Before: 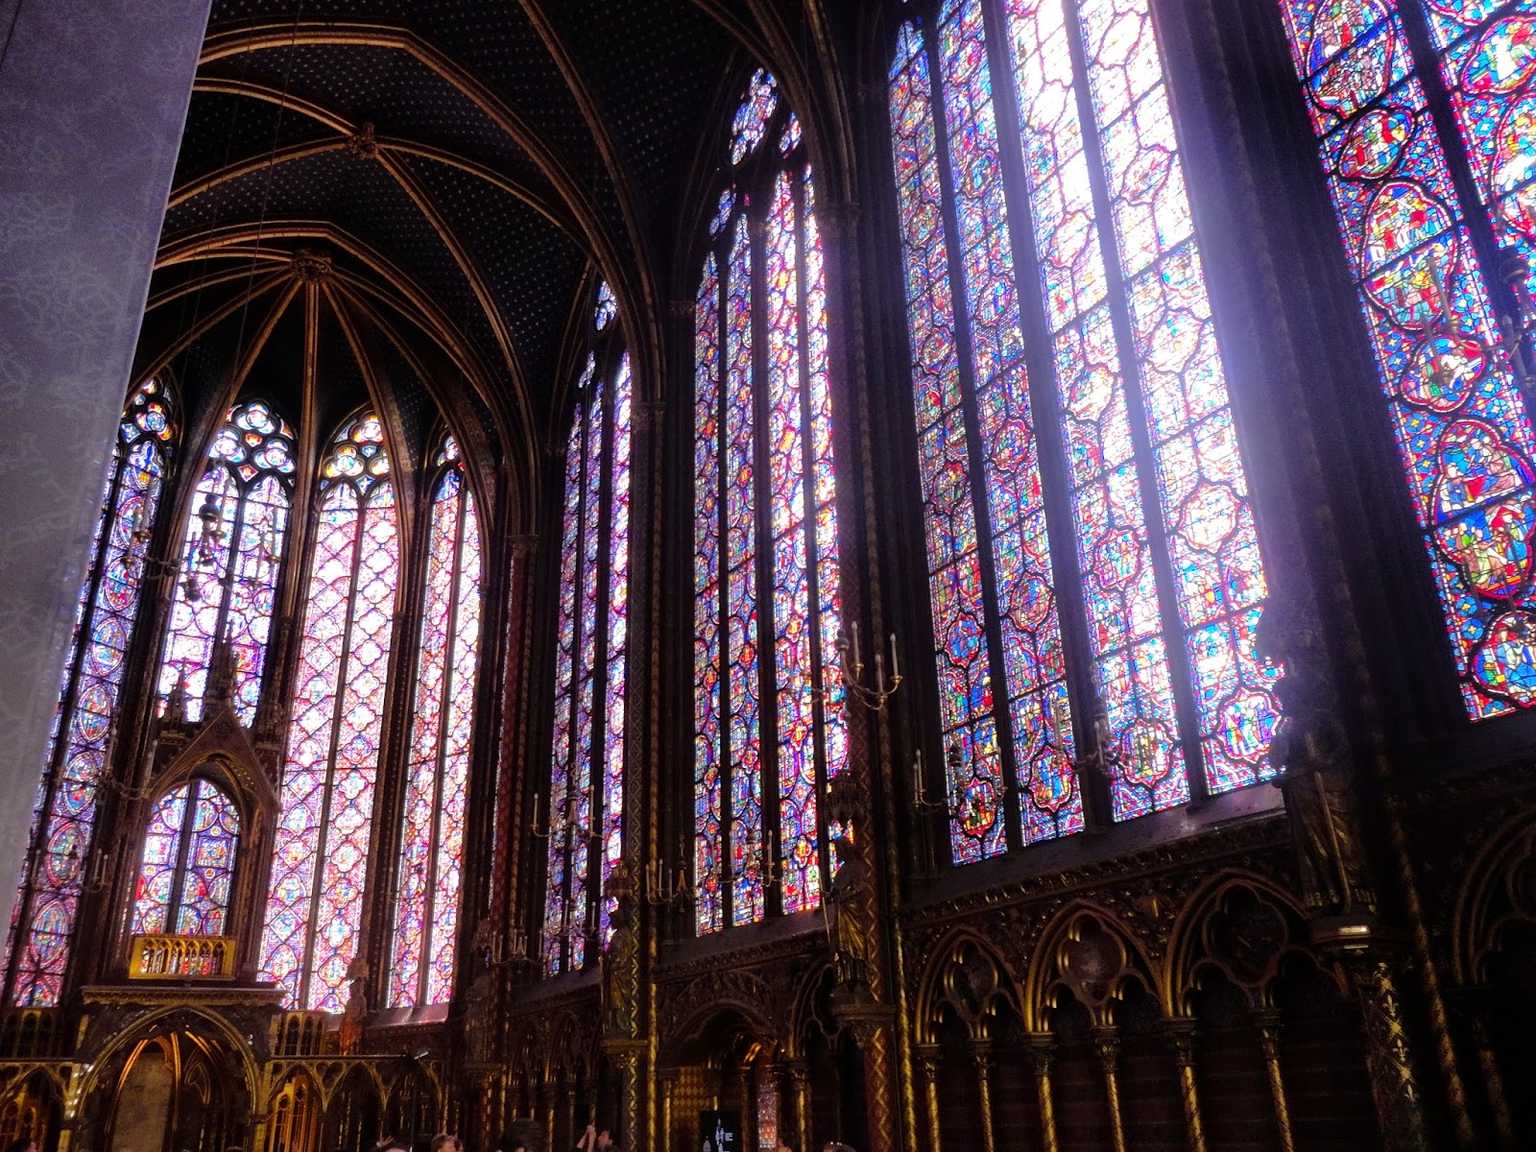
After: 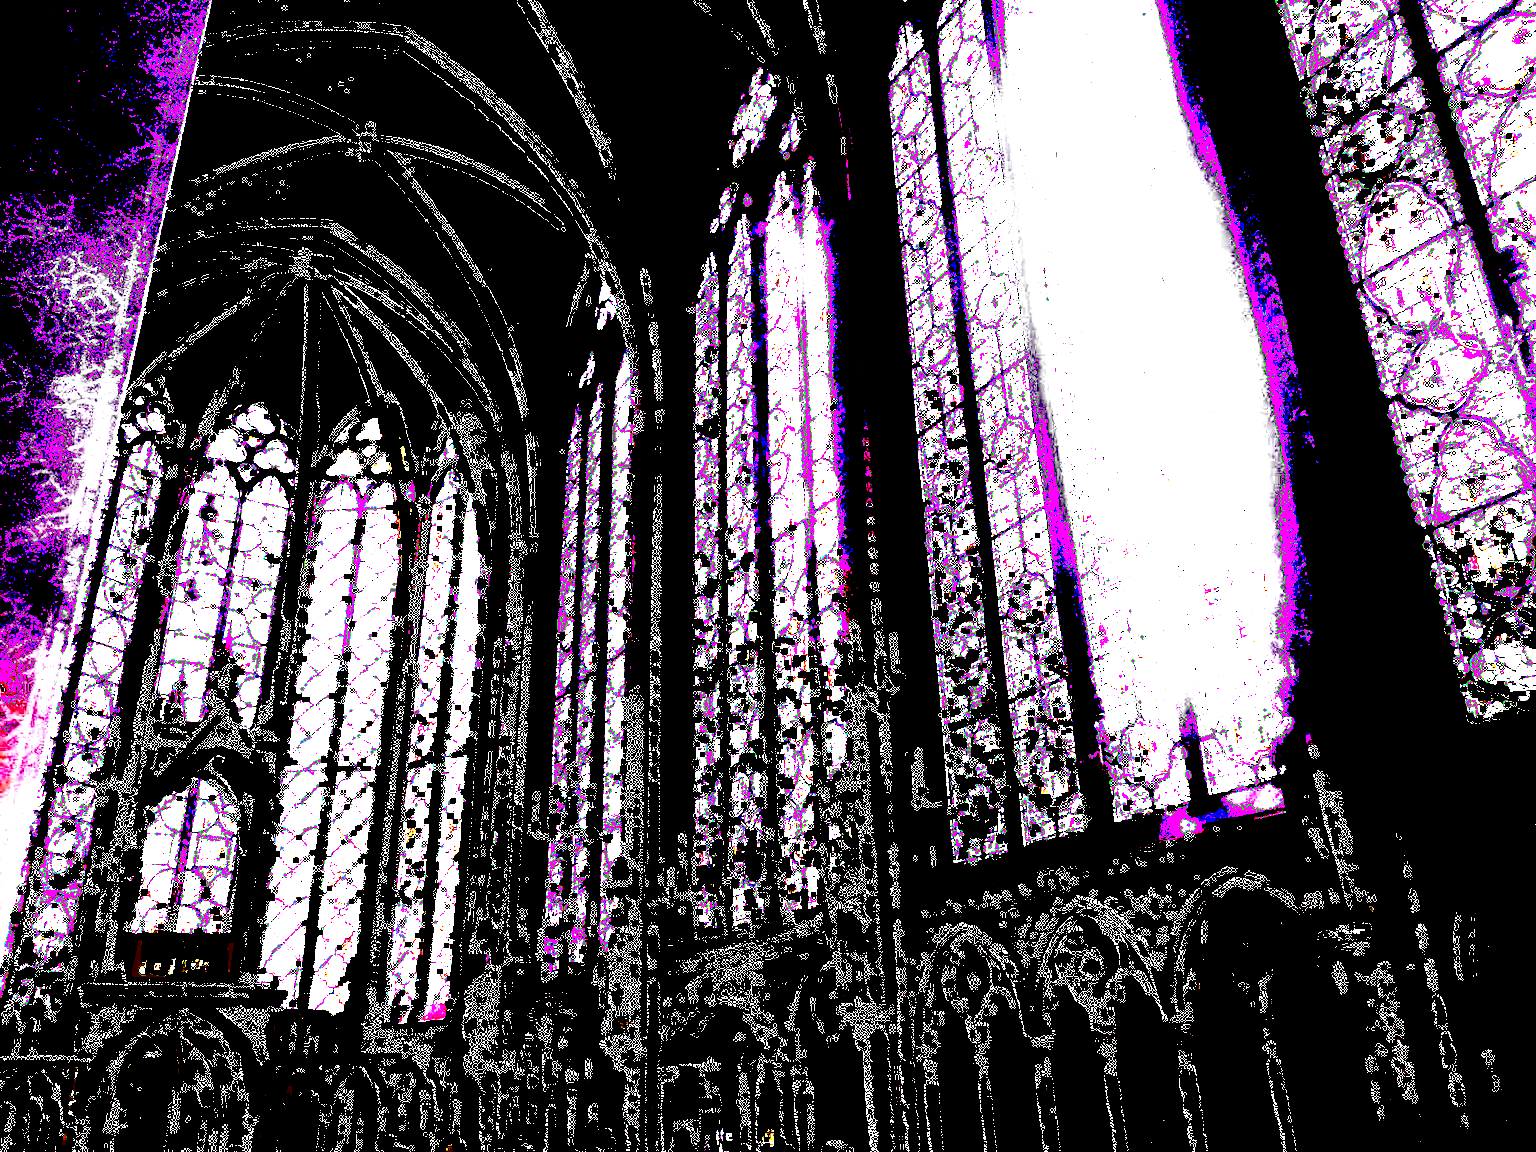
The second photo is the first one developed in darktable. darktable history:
exposure: black level correction 0.1, exposure 3 EV, compensate highlight preservation false
color zones: curves: ch0 [(0, 0.497) (0.096, 0.361) (0.221, 0.538) (0.429, 0.5) (0.571, 0.5) (0.714, 0.5) (0.857, 0.5) (1, 0.497)]; ch1 [(0, 0.5) (0.143, 0.5) (0.257, -0.002) (0.429, 0.04) (0.571, -0.001) (0.714, -0.015) (0.857, 0.024) (1, 0.5)]
